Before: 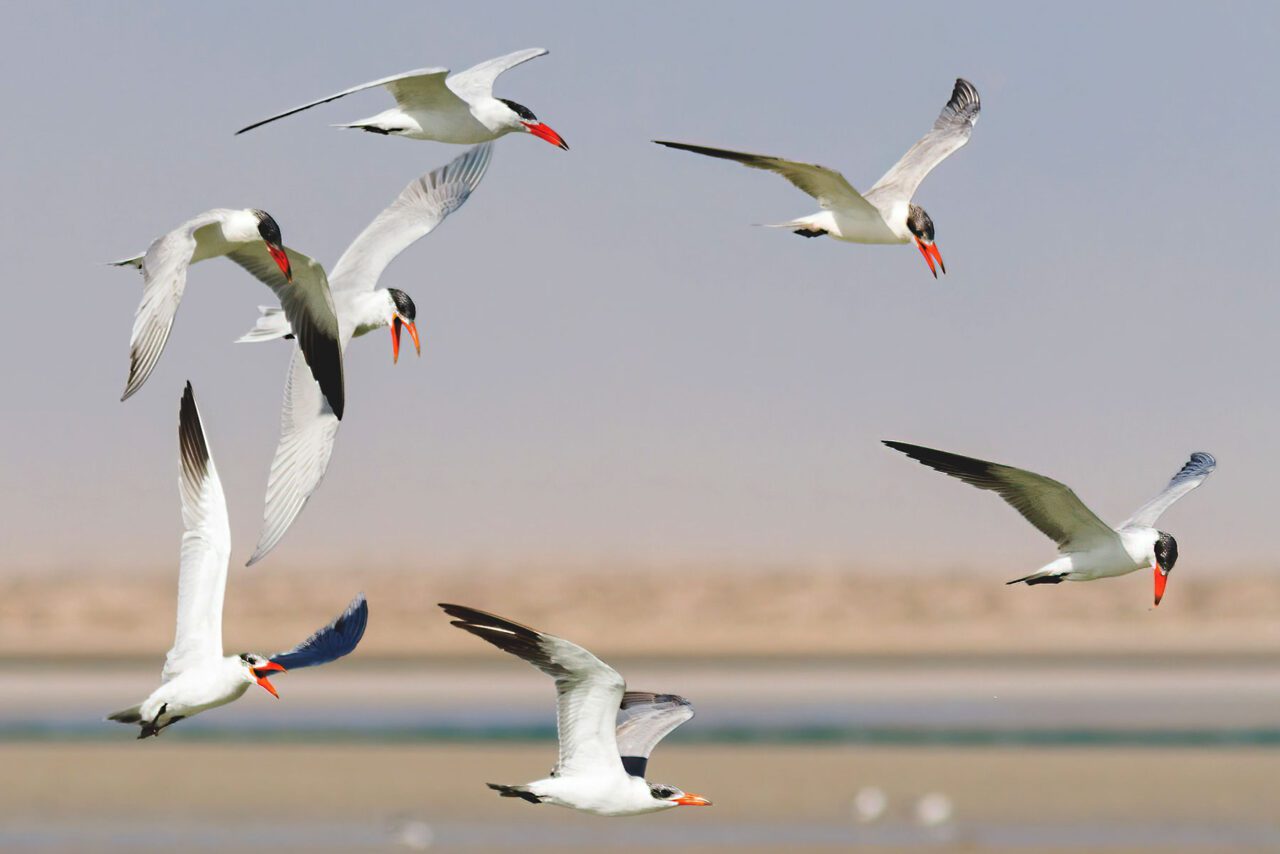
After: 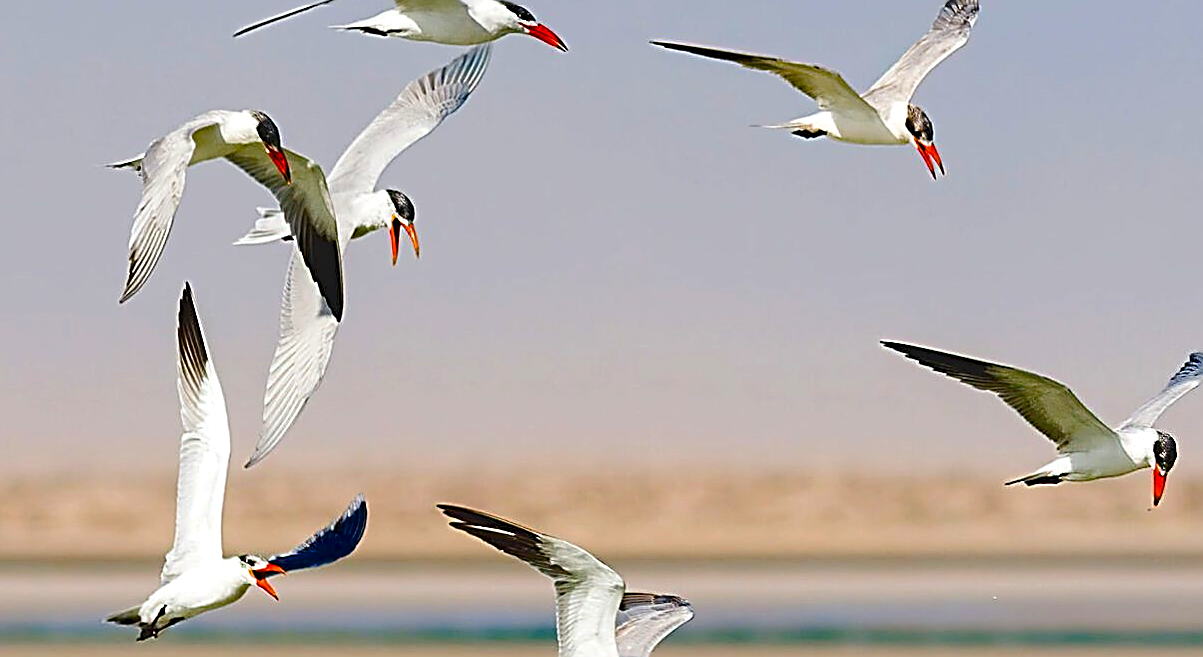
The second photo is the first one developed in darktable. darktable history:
color balance rgb: linear chroma grading › global chroma 14.483%, perceptual saturation grading › global saturation 20%, perceptual saturation grading › highlights -24.776%, perceptual saturation grading › shadows 24.678%, global vibrance -1.103%, saturation formula JzAzBz (2021)
haze removal: strength 0.087, compatibility mode true, adaptive false
sharpen: amount 1.989
crop and rotate: angle 0.083°, top 11.62%, right 5.764%, bottom 11.196%
exposure: exposure 0.13 EV, compensate exposure bias true, compensate highlight preservation false
